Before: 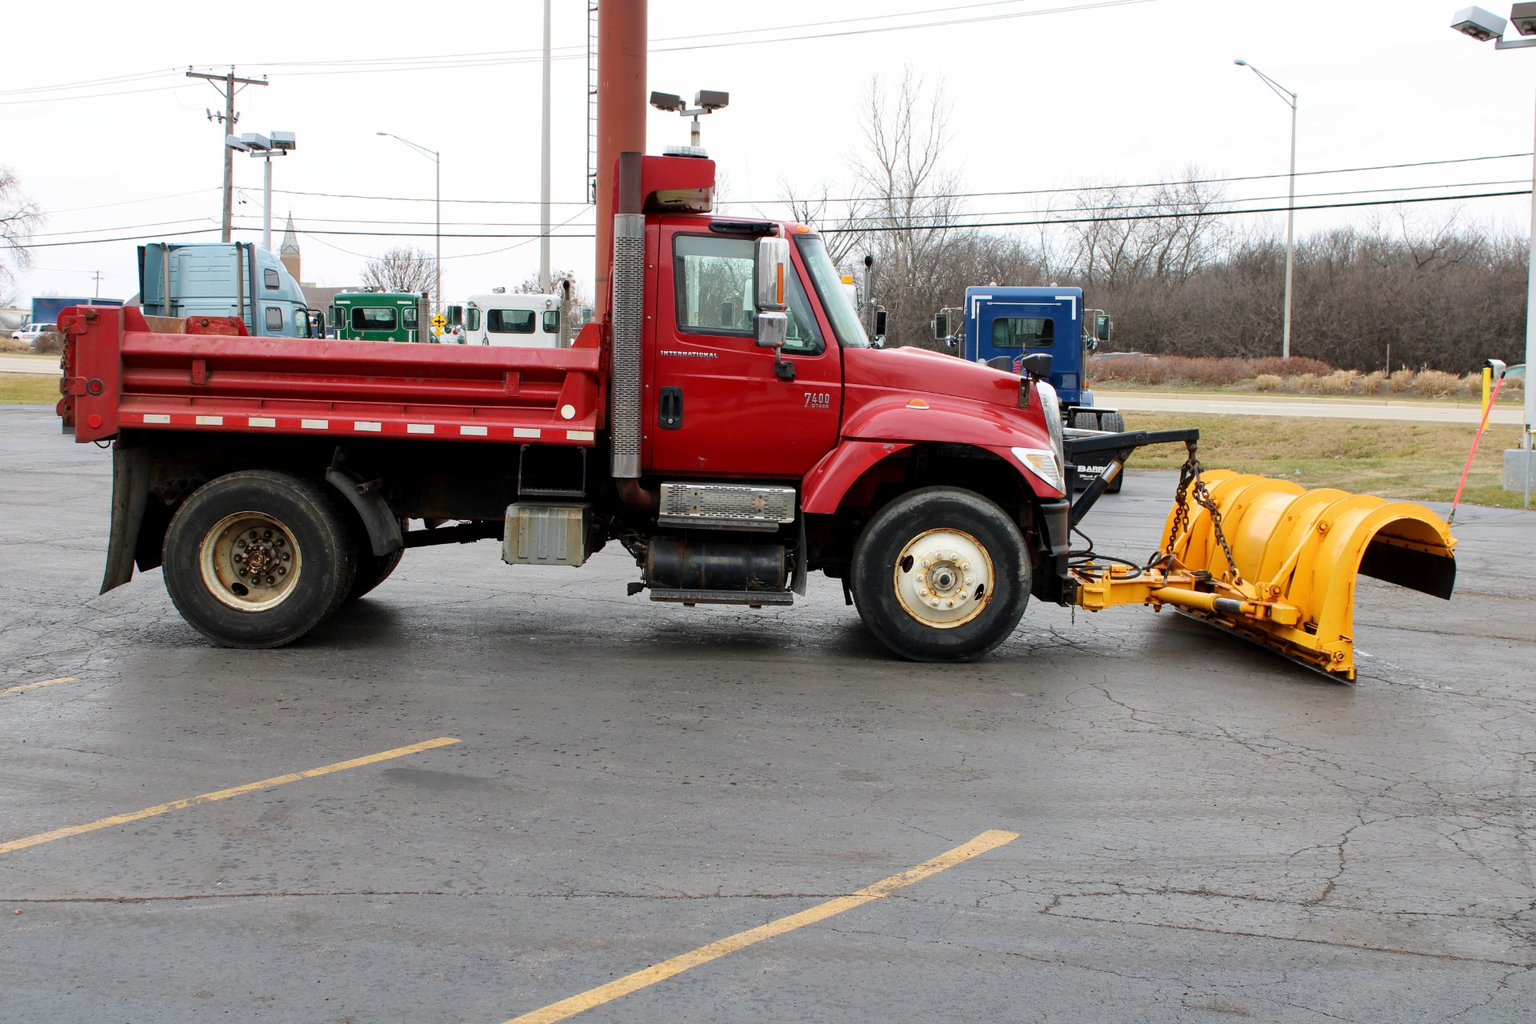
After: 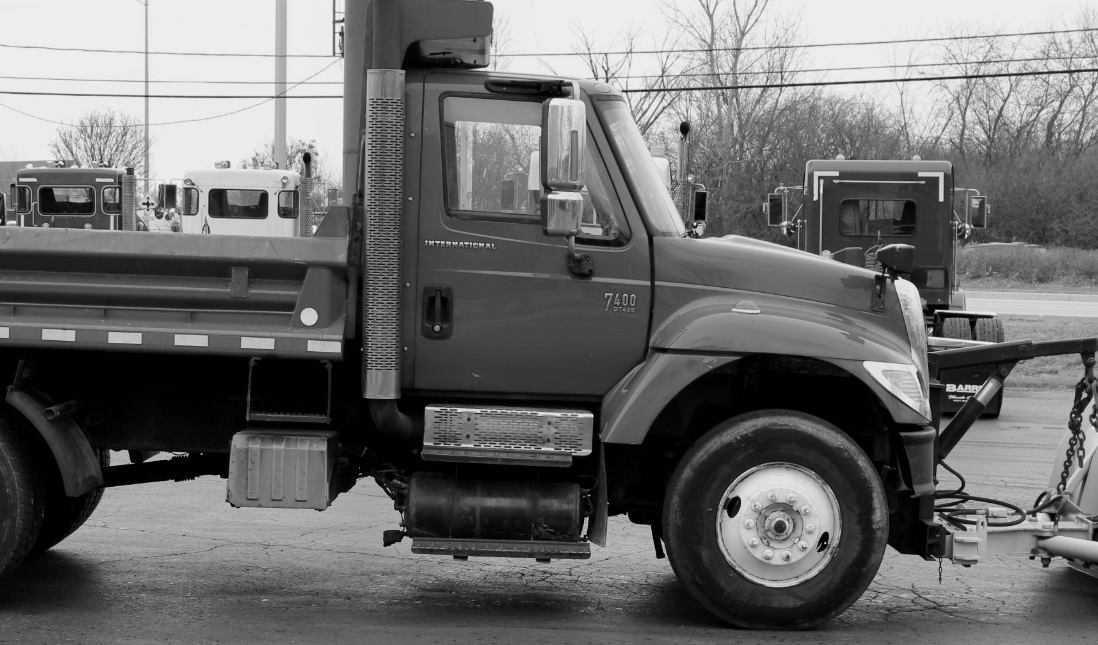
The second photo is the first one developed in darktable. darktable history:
monochrome: a -74.22, b 78.2
crop: left 20.932%, top 15.471%, right 21.848%, bottom 34.081%
